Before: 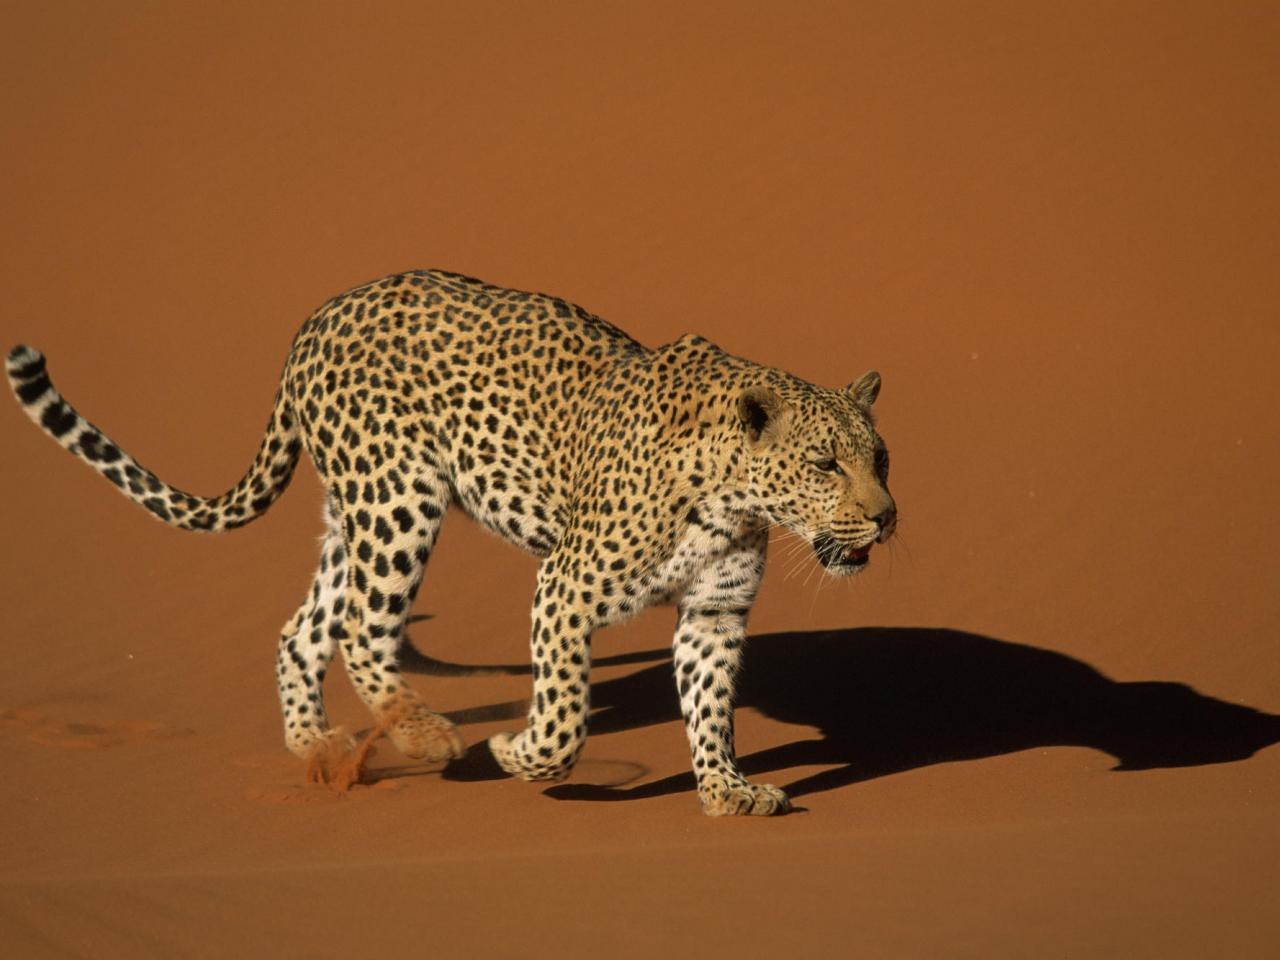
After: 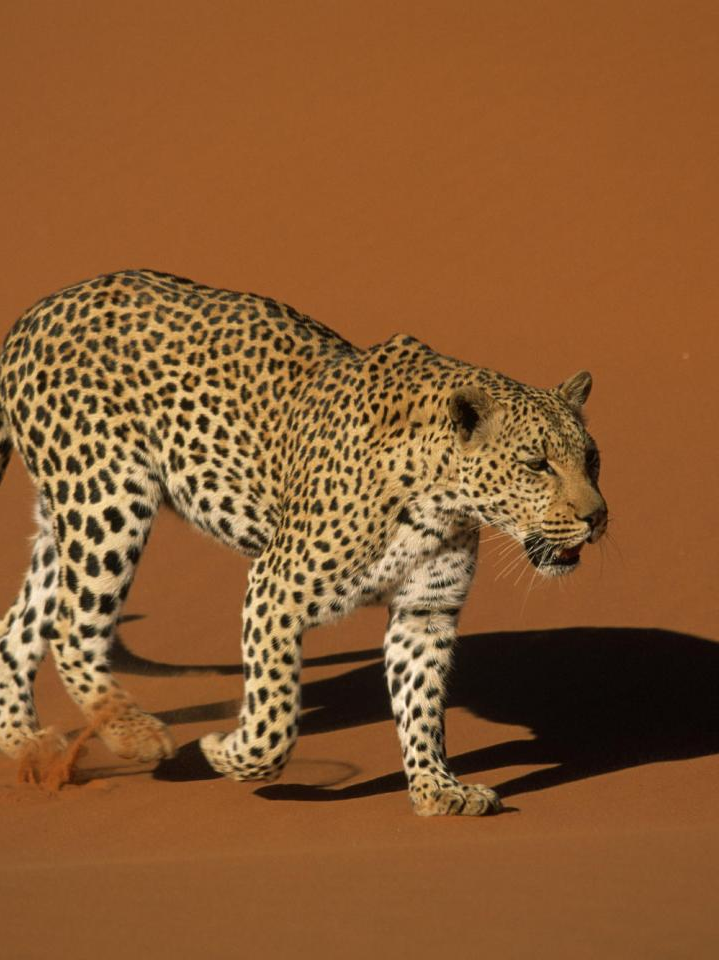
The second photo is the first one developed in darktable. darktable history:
tone equalizer: edges refinement/feathering 500, mask exposure compensation -1.57 EV, preserve details no
crop and rotate: left 22.592%, right 21.234%
